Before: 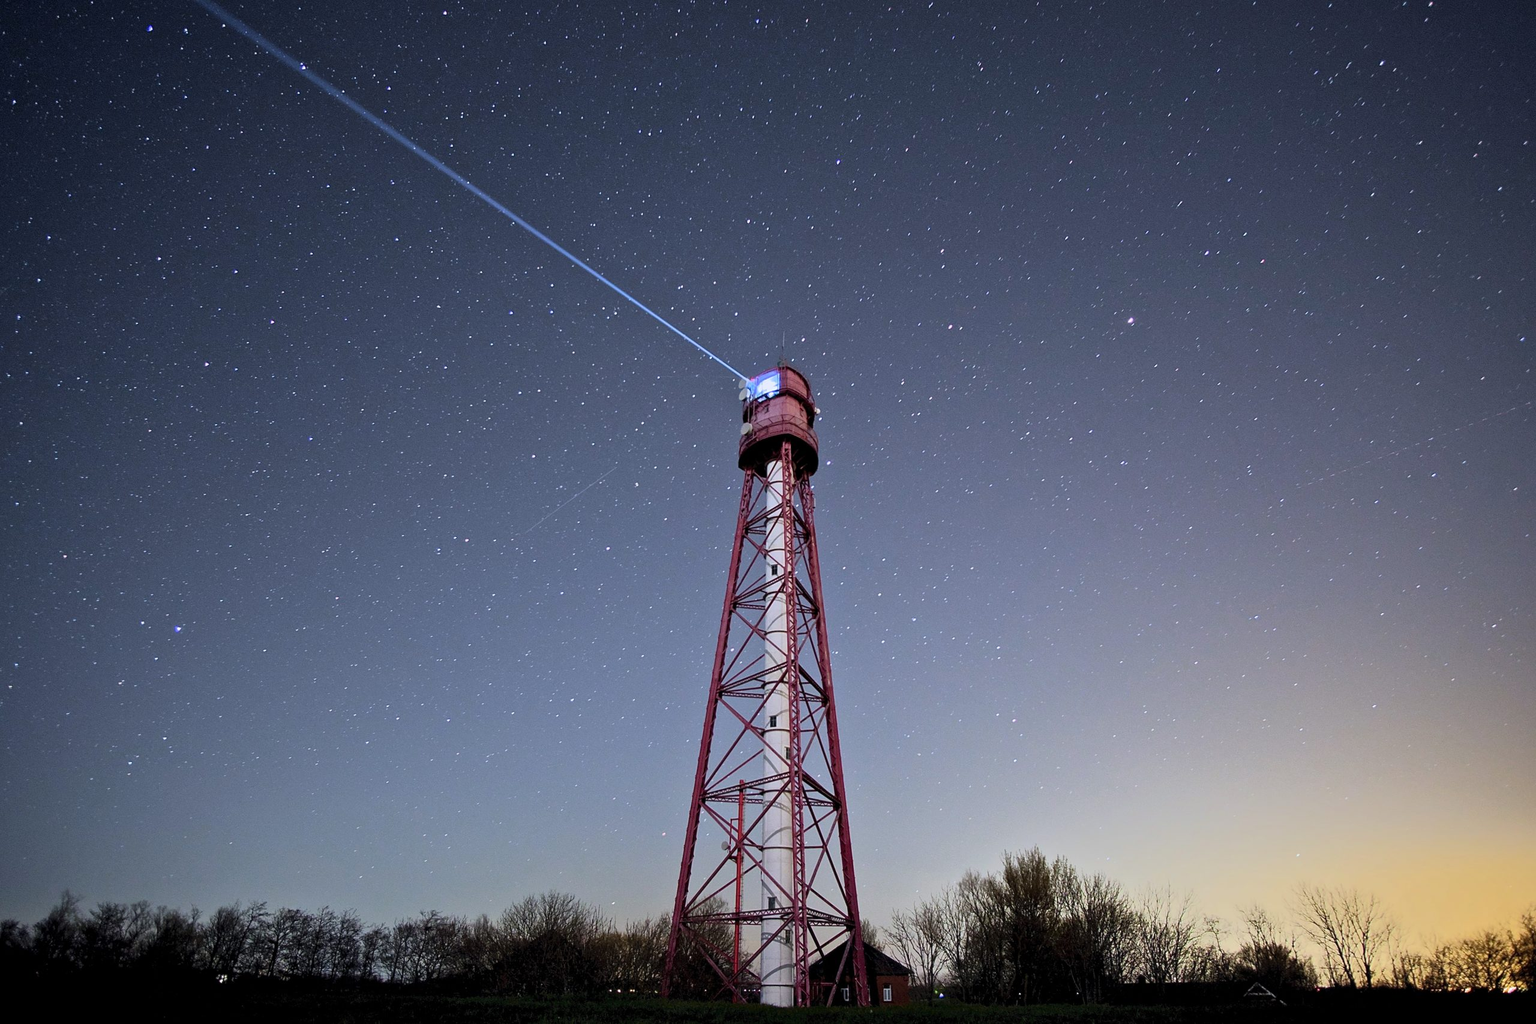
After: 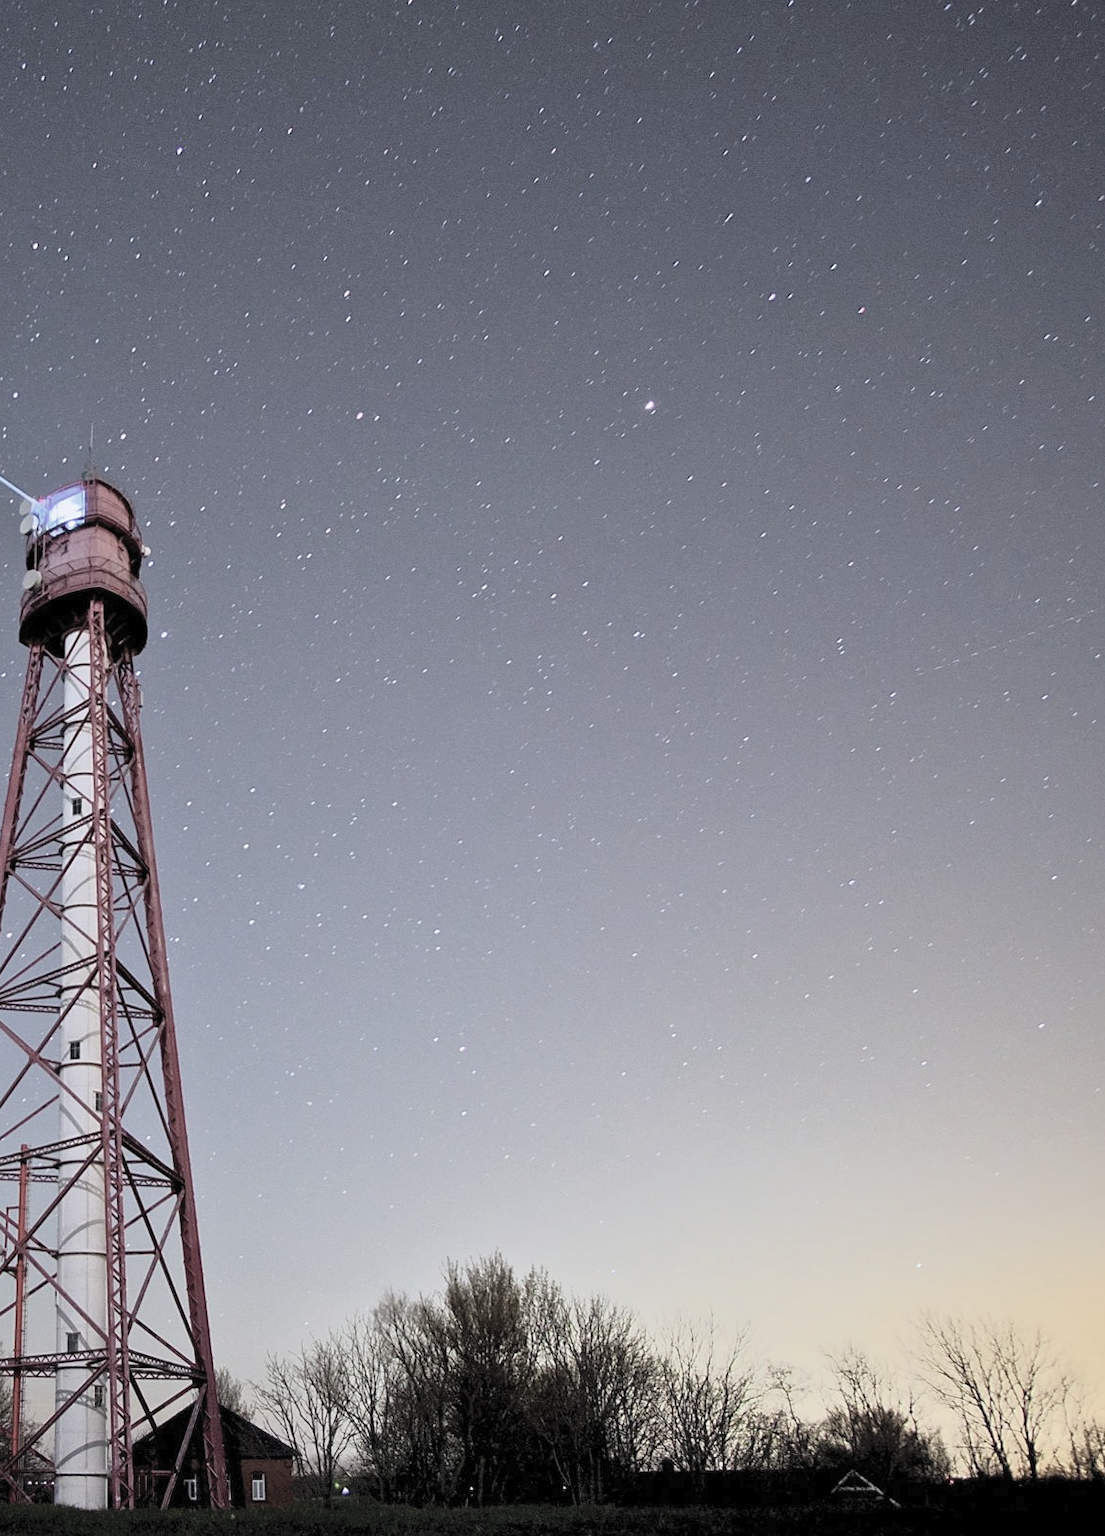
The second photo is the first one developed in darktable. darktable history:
crop: left 47.315%, top 6.719%, right 7.906%
contrast brightness saturation: brightness 0.189, saturation -0.488
